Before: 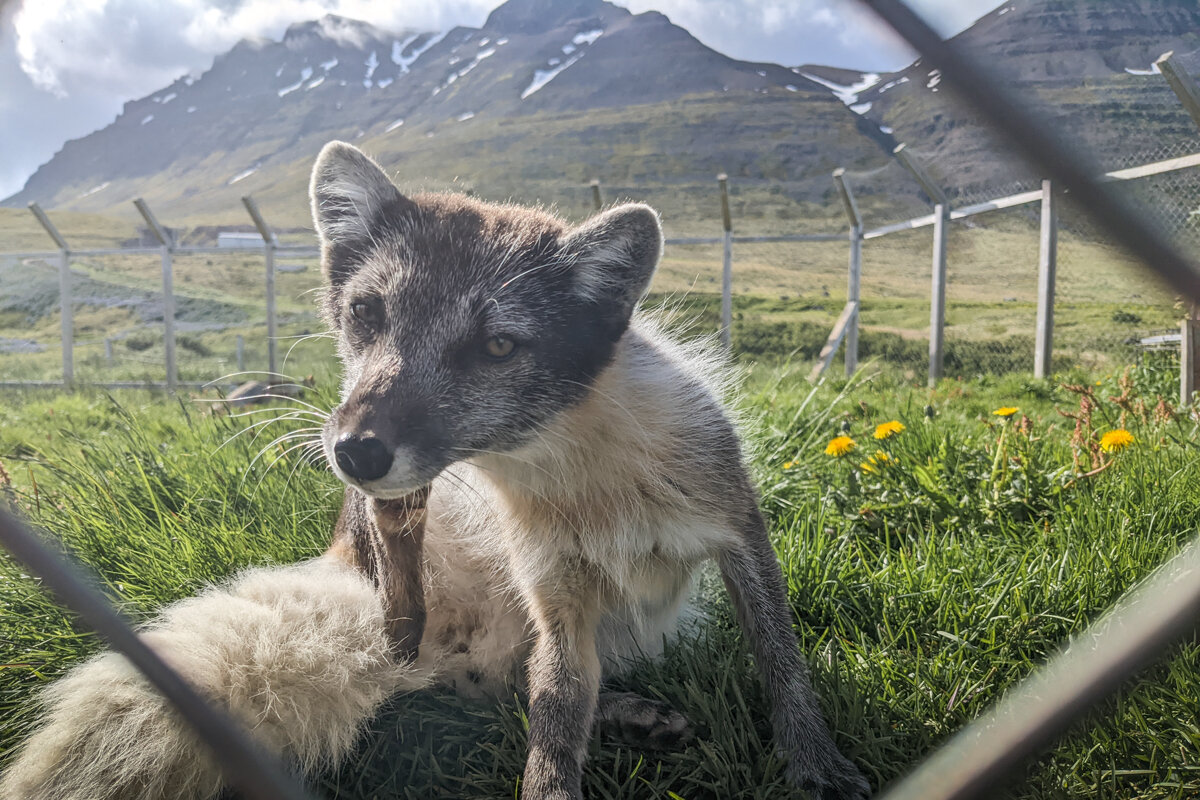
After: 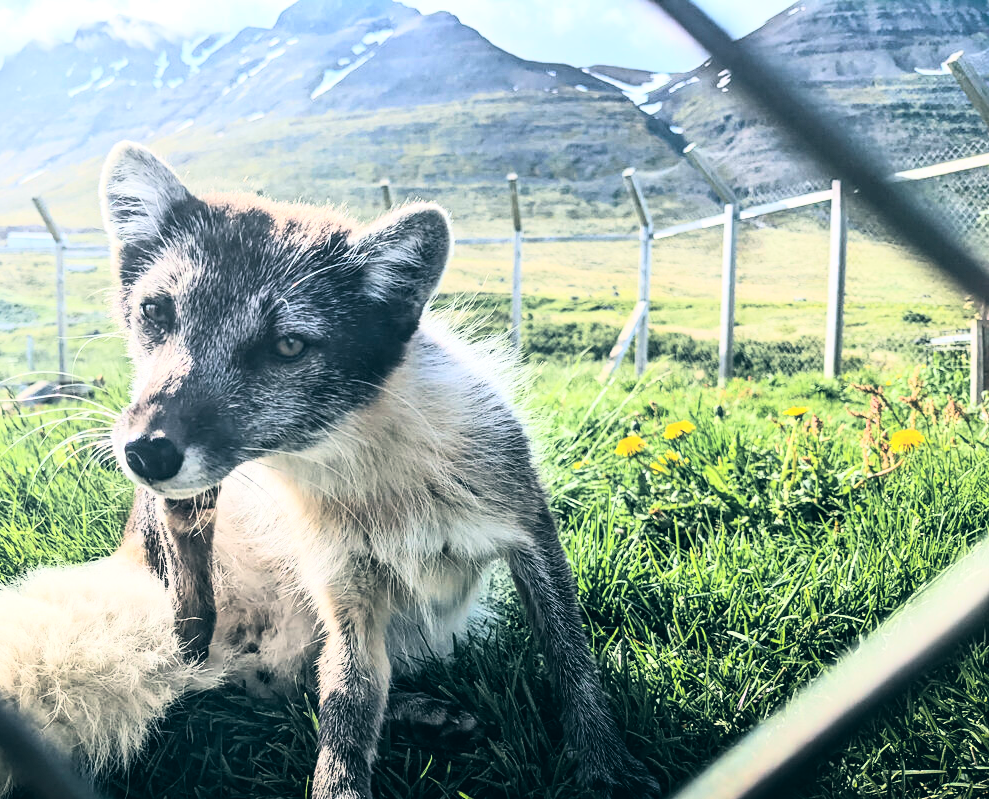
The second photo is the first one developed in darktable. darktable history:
color balance: lift [1.016, 0.983, 1, 1.017], gamma [0.958, 1, 1, 1], gain [0.981, 1.007, 0.993, 1.002], input saturation 118.26%, contrast 13.43%, contrast fulcrum 21.62%, output saturation 82.76%
crop: left 17.582%, bottom 0.031%
rgb curve: curves: ch0 [(0, 0) (0.21, 0.15) (0.24, 0.21) (0.5, 0.75) (0.75, 0.96) (0.89, 0.99) (1, 1)]; ch1 [(0, 0.02) (0.21, 0.13) (0.25, 0.2) (0.5, 0.67) (0.75, 0.9) (0.89, 0.97) (1, 1)]; ch2 [(0, 0.02) (0.21, 0.13) (0.25, 0.2) (0.5, 0.67) (0.75, 0.9) (0.89, 0.97) (1, 1)], compensate middle gray true
